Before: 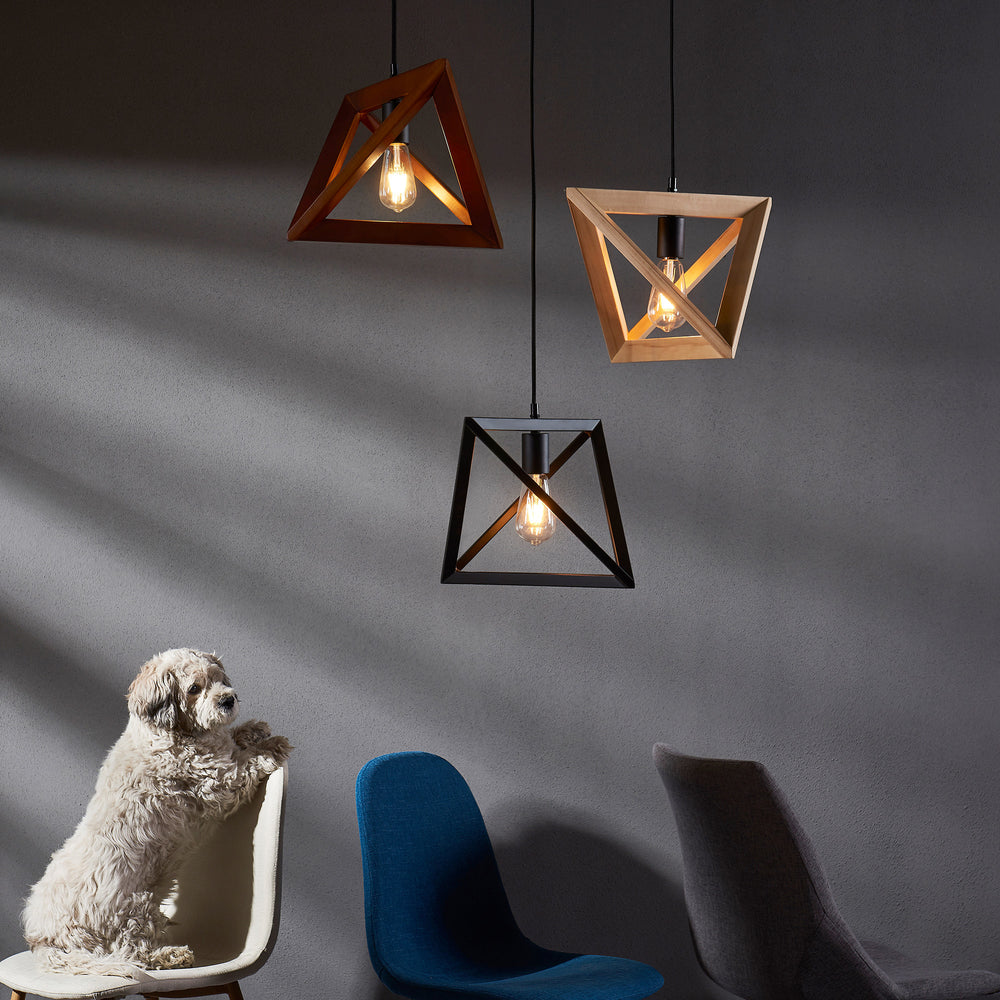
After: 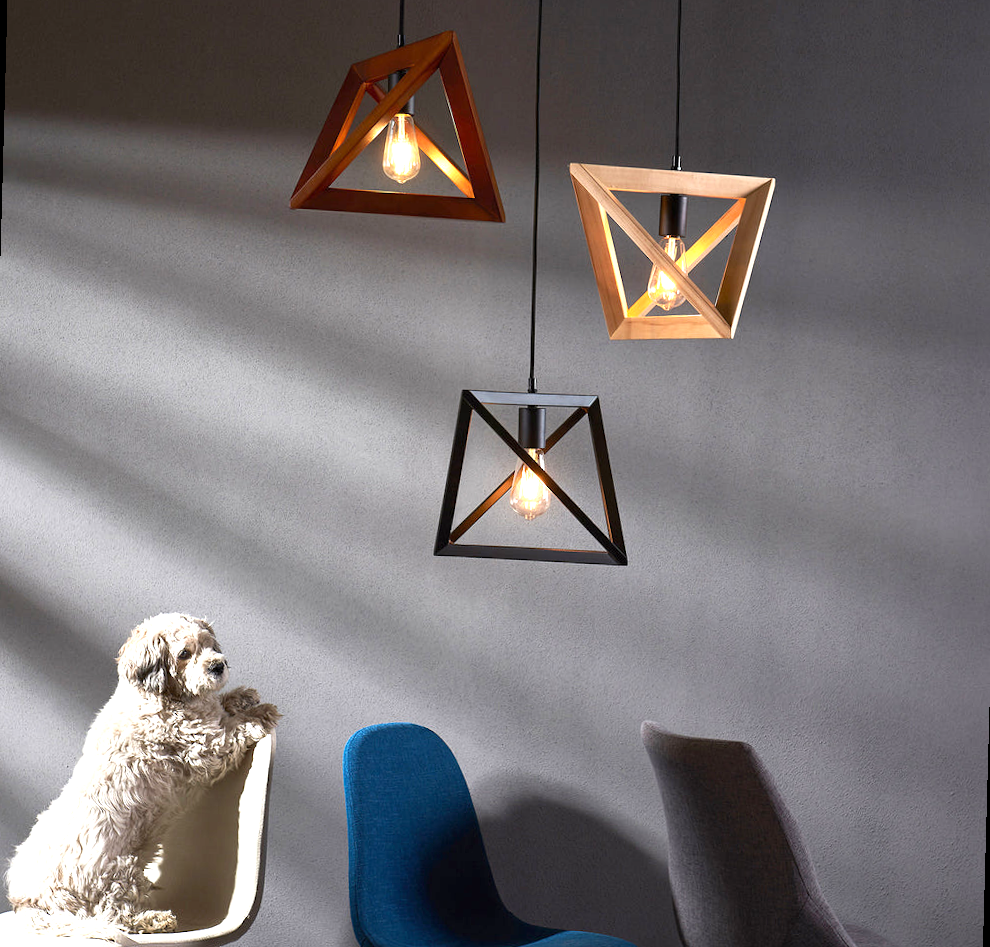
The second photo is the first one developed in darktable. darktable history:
rotate and perspective: rotation 1.57°, crop left 0.018, crop right 0.982, crop top 0.039, crop bottom 0.961
exposure: exposure 1 EV, compensate highlight preservation false
